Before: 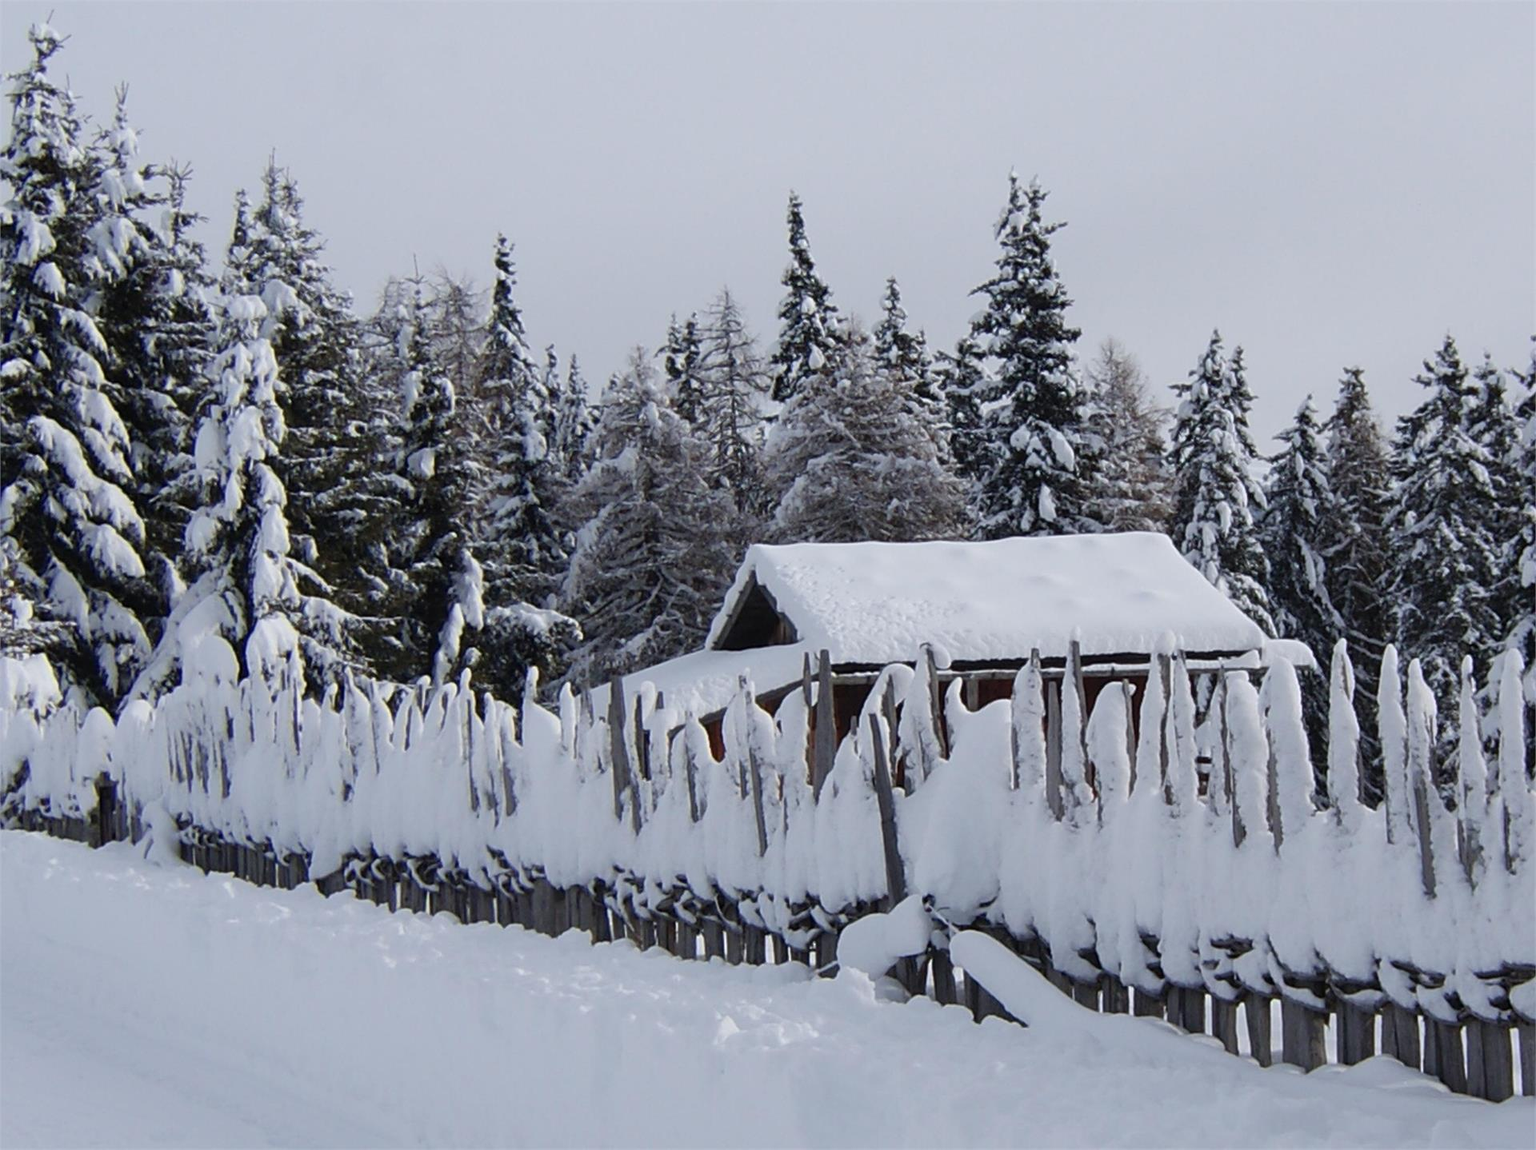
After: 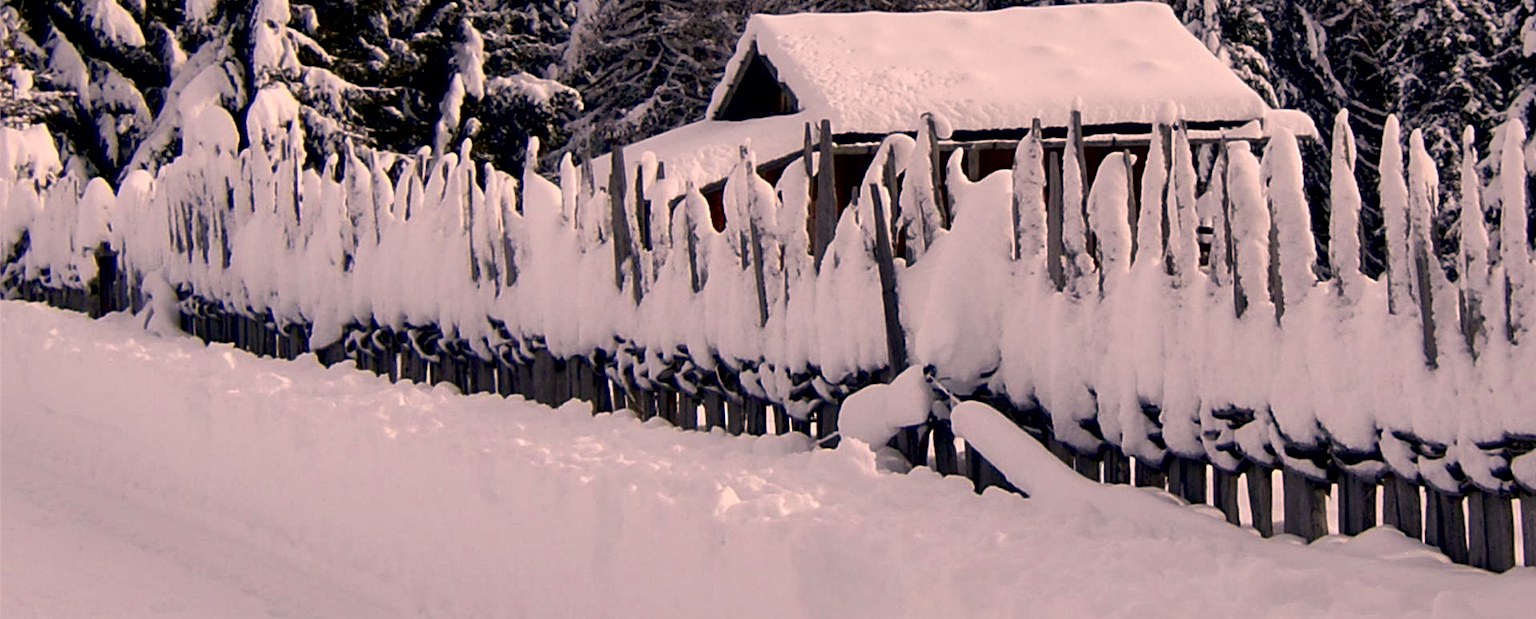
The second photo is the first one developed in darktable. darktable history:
exposure: black level correction 0.013, compensate highlight preservation false
color correction: highlights a* 17.59, highlights b* 18.75
local contrast: mode bilateral grid, contrast 100, coarseness 100, detail 165%, midtone range 0.2
crop and rotate: top 46.122%, right 0.095%
